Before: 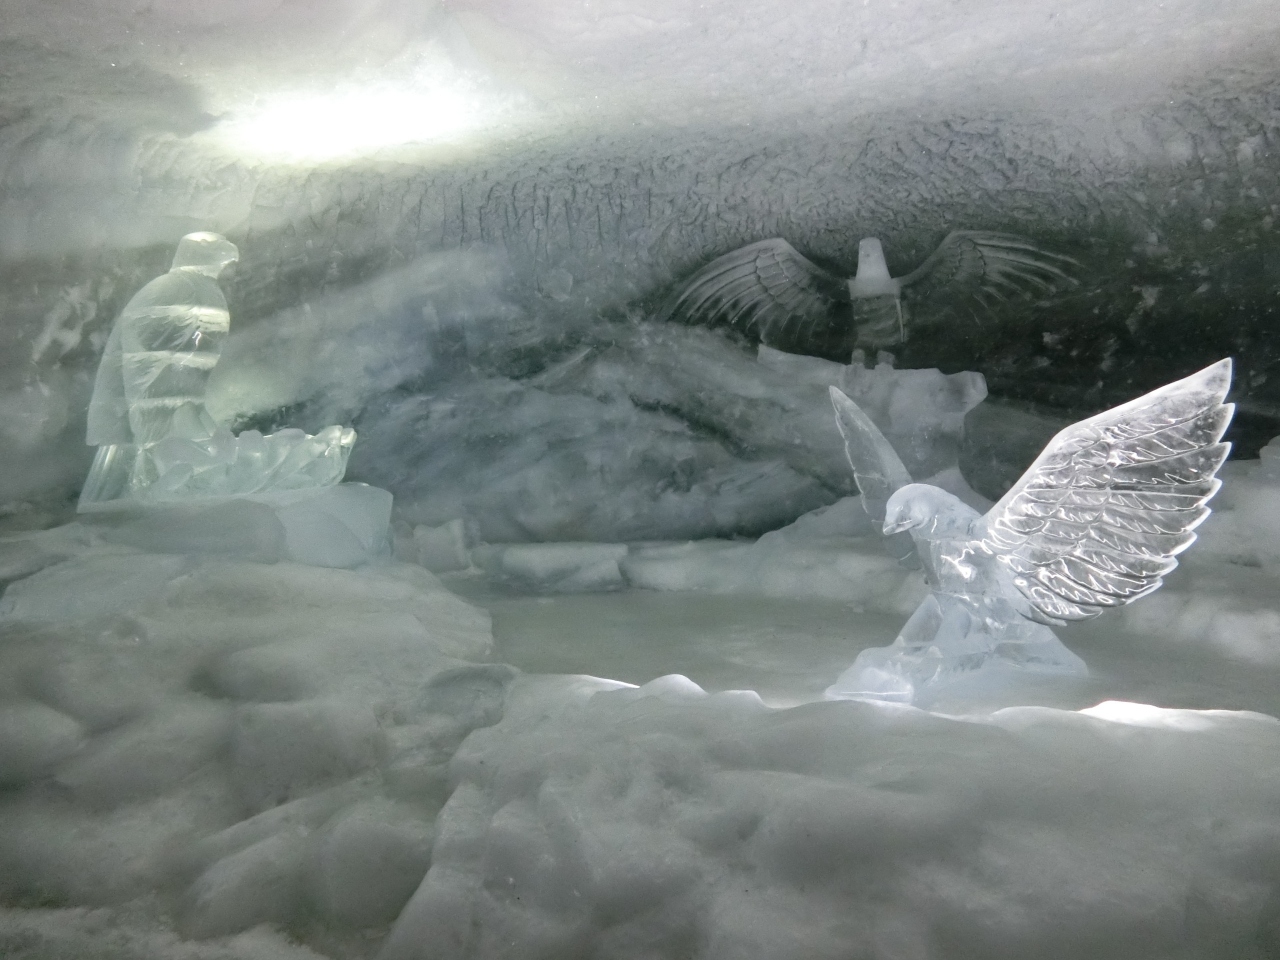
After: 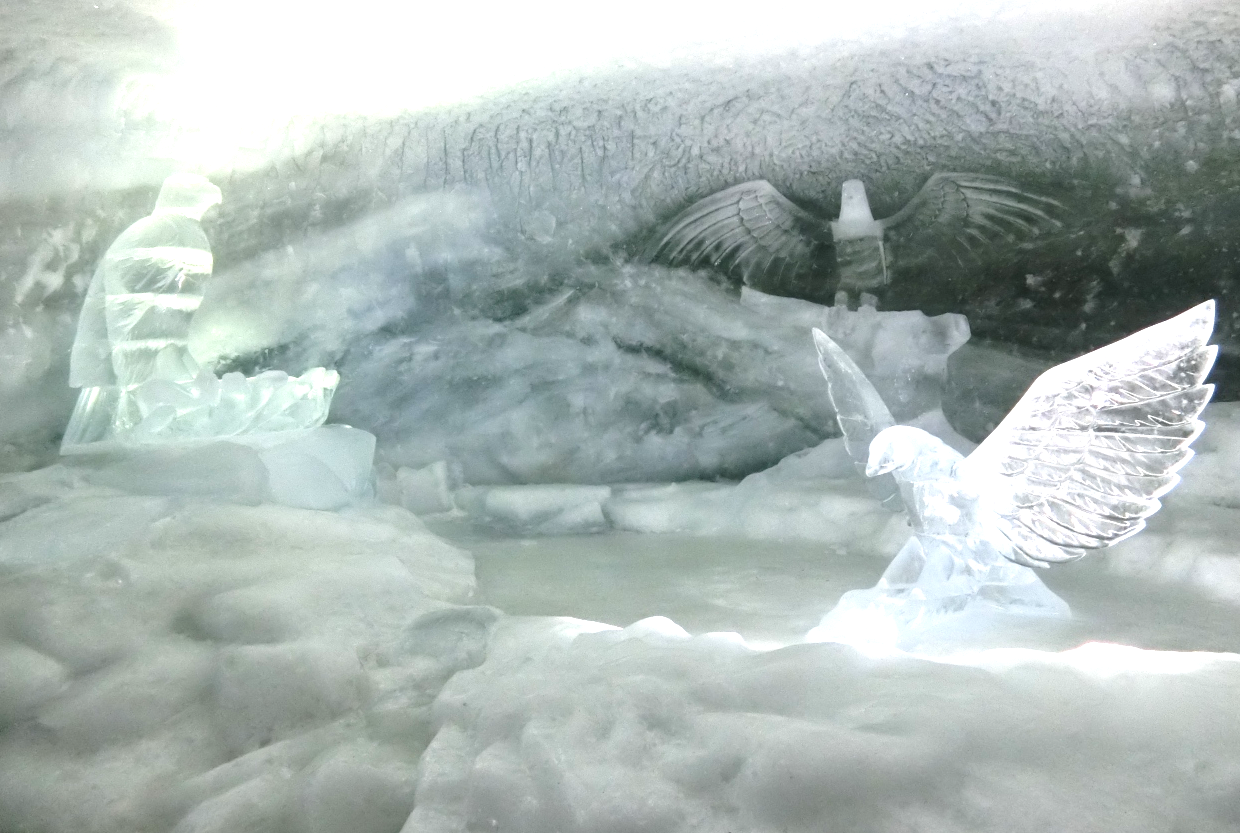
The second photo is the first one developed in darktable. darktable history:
crop: left 1.383%, top 6.088%, right 1.668%, bottom 7.1%
exposure: black level correction -0.002, exposure 1.11 EV, compensate highlight preservation false
